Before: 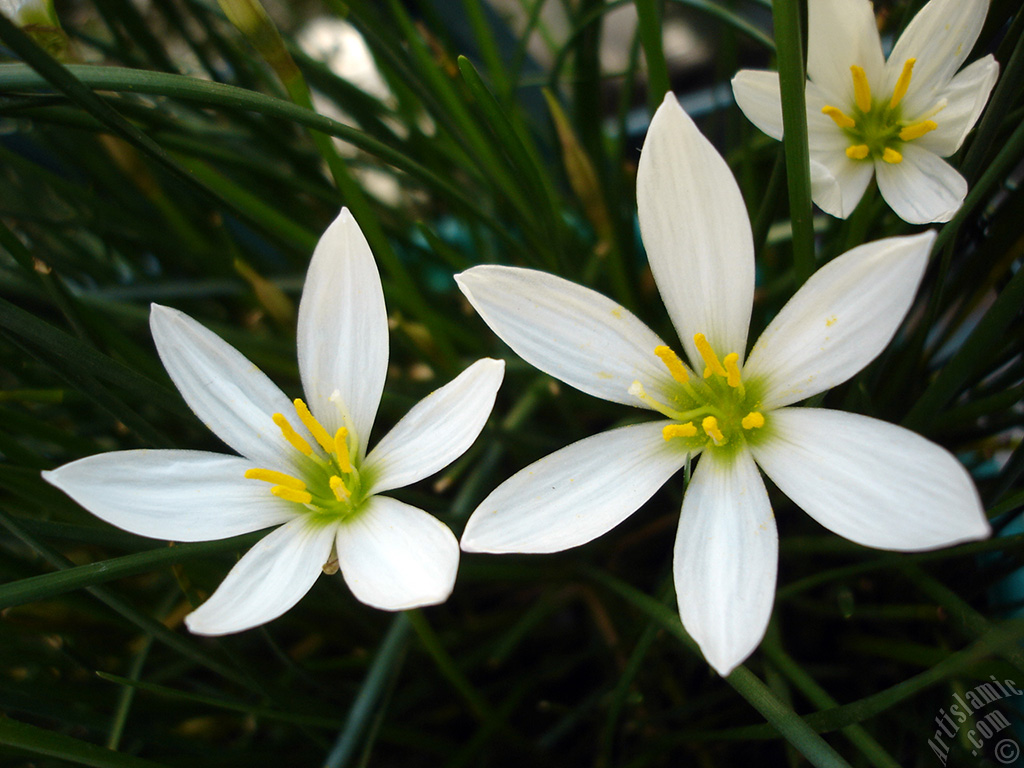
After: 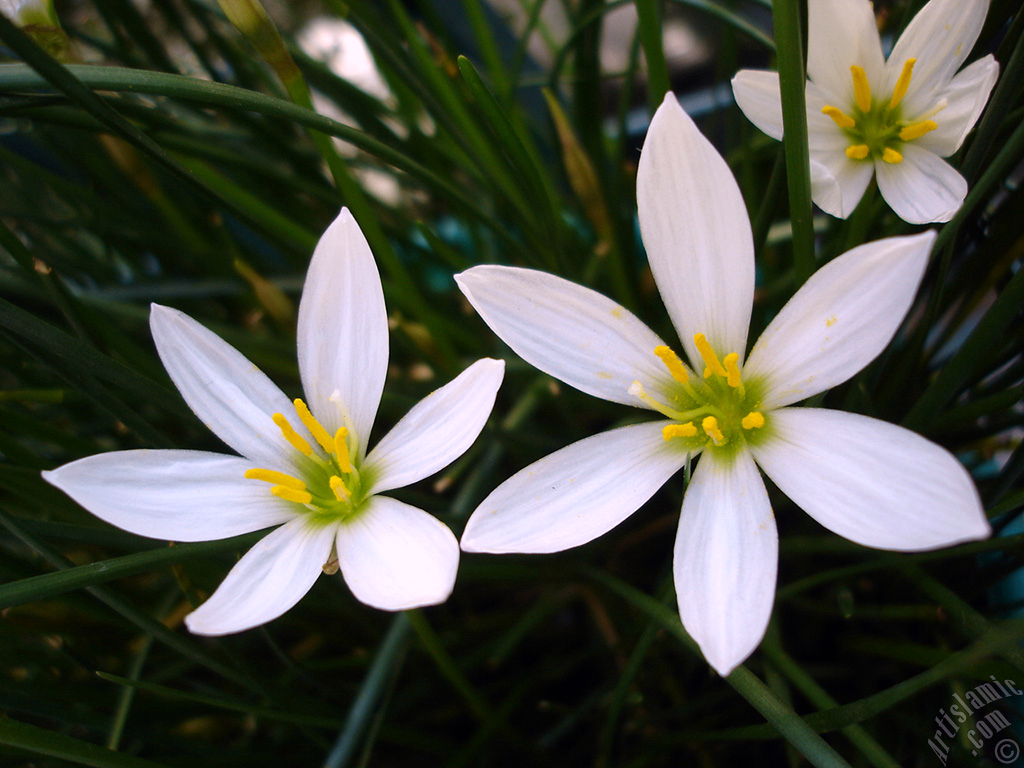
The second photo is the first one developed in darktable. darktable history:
exposure: exposure -0.116 EV, compensate exposure bias true, compensate highlight preservation false
white balance: red 1.066, blue 1.119
